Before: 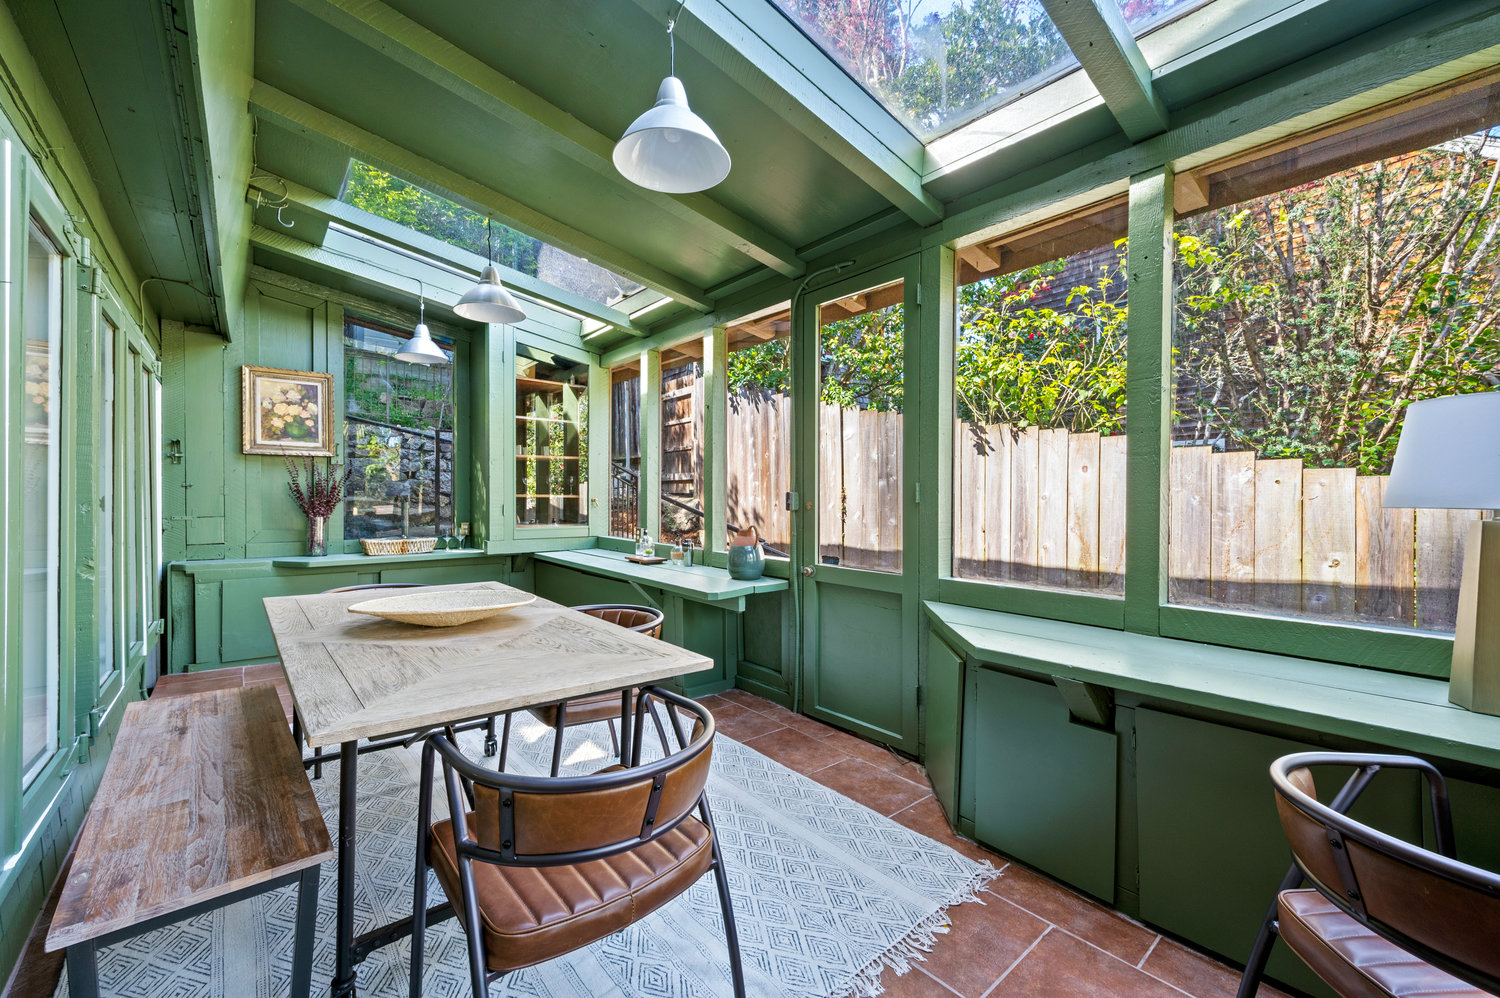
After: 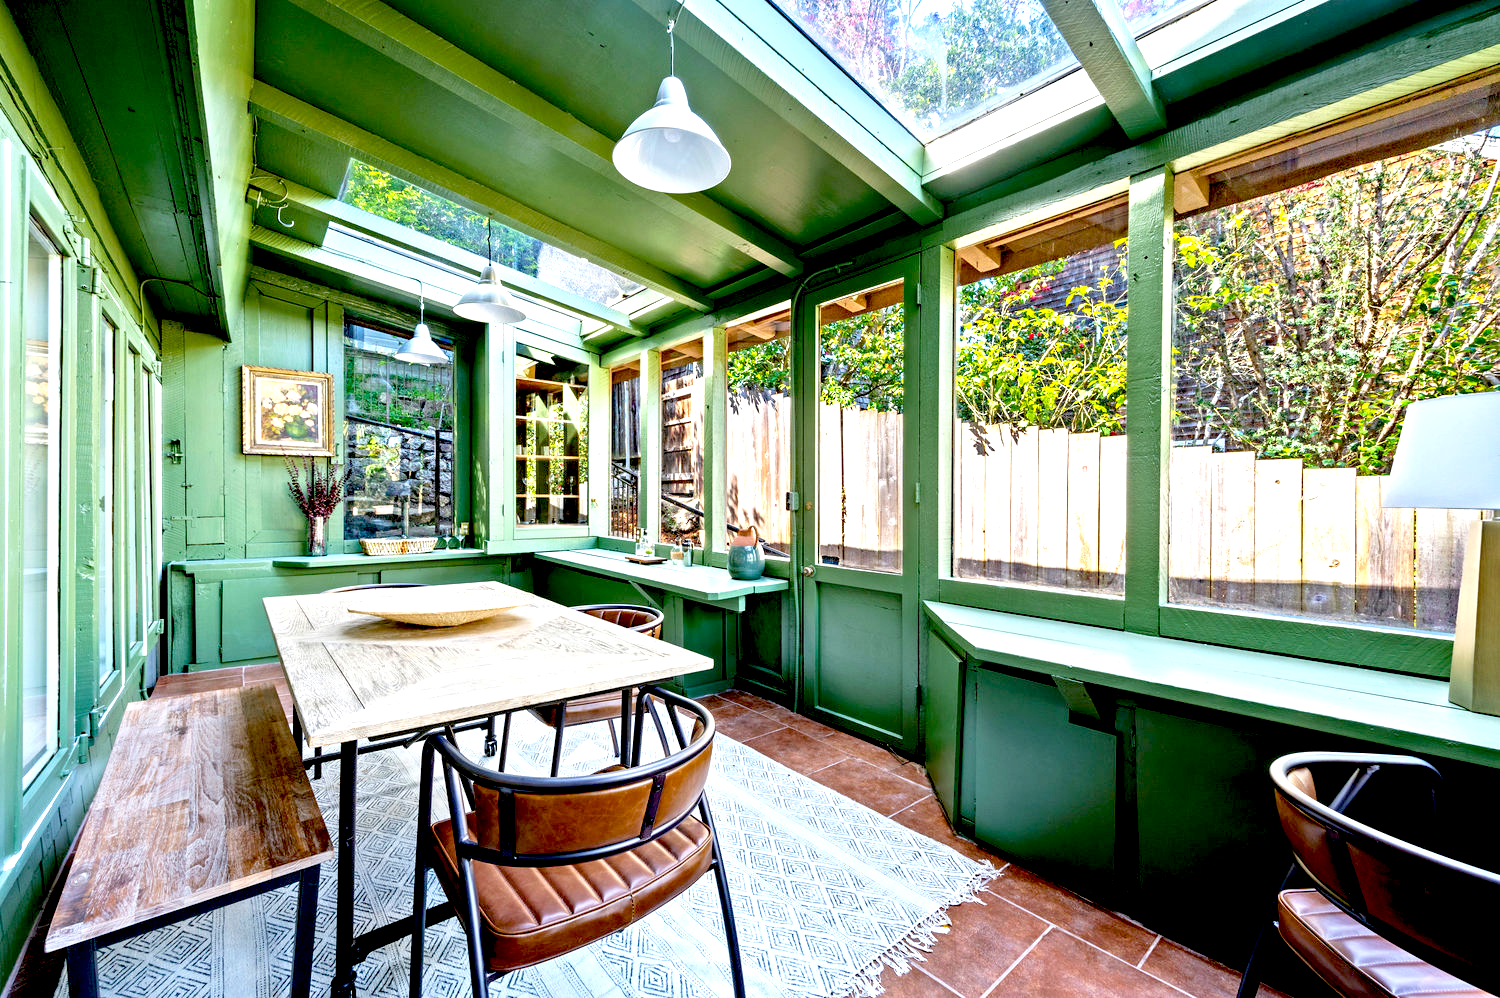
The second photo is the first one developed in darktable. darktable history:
exposure: black level correction 0.035, exposure 0.906 EV, compensate highlight preservation false
